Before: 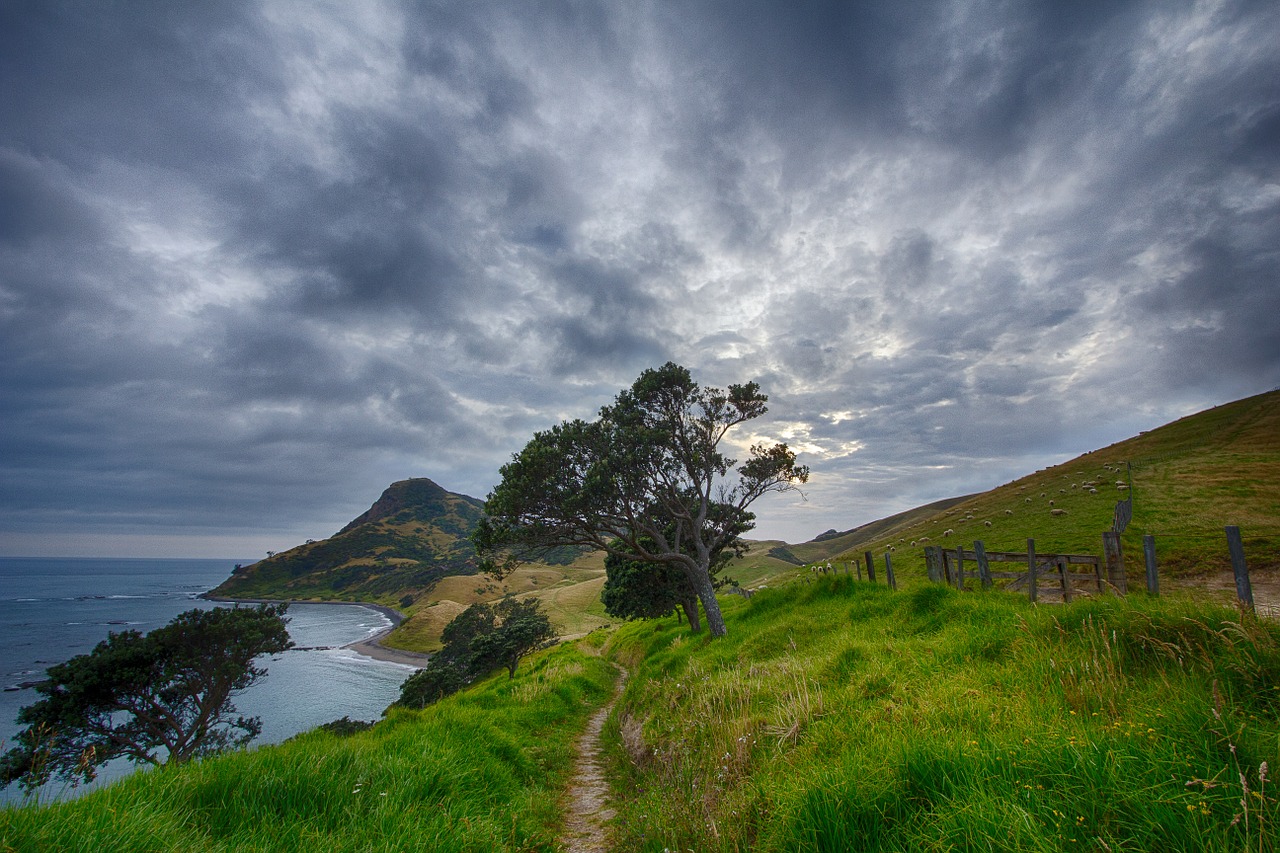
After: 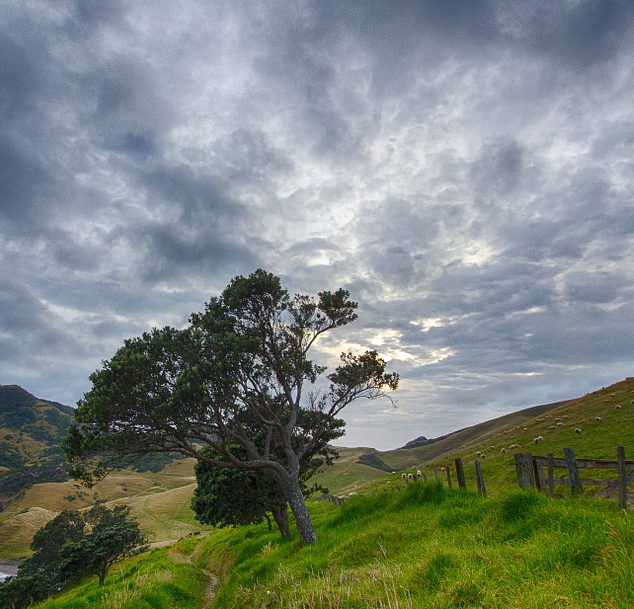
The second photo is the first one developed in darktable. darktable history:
crop: left 32.075%, top 10.976%, right 18.355%, bottom 17.596%
shadows and highlights: shadows 0, highlights 40
